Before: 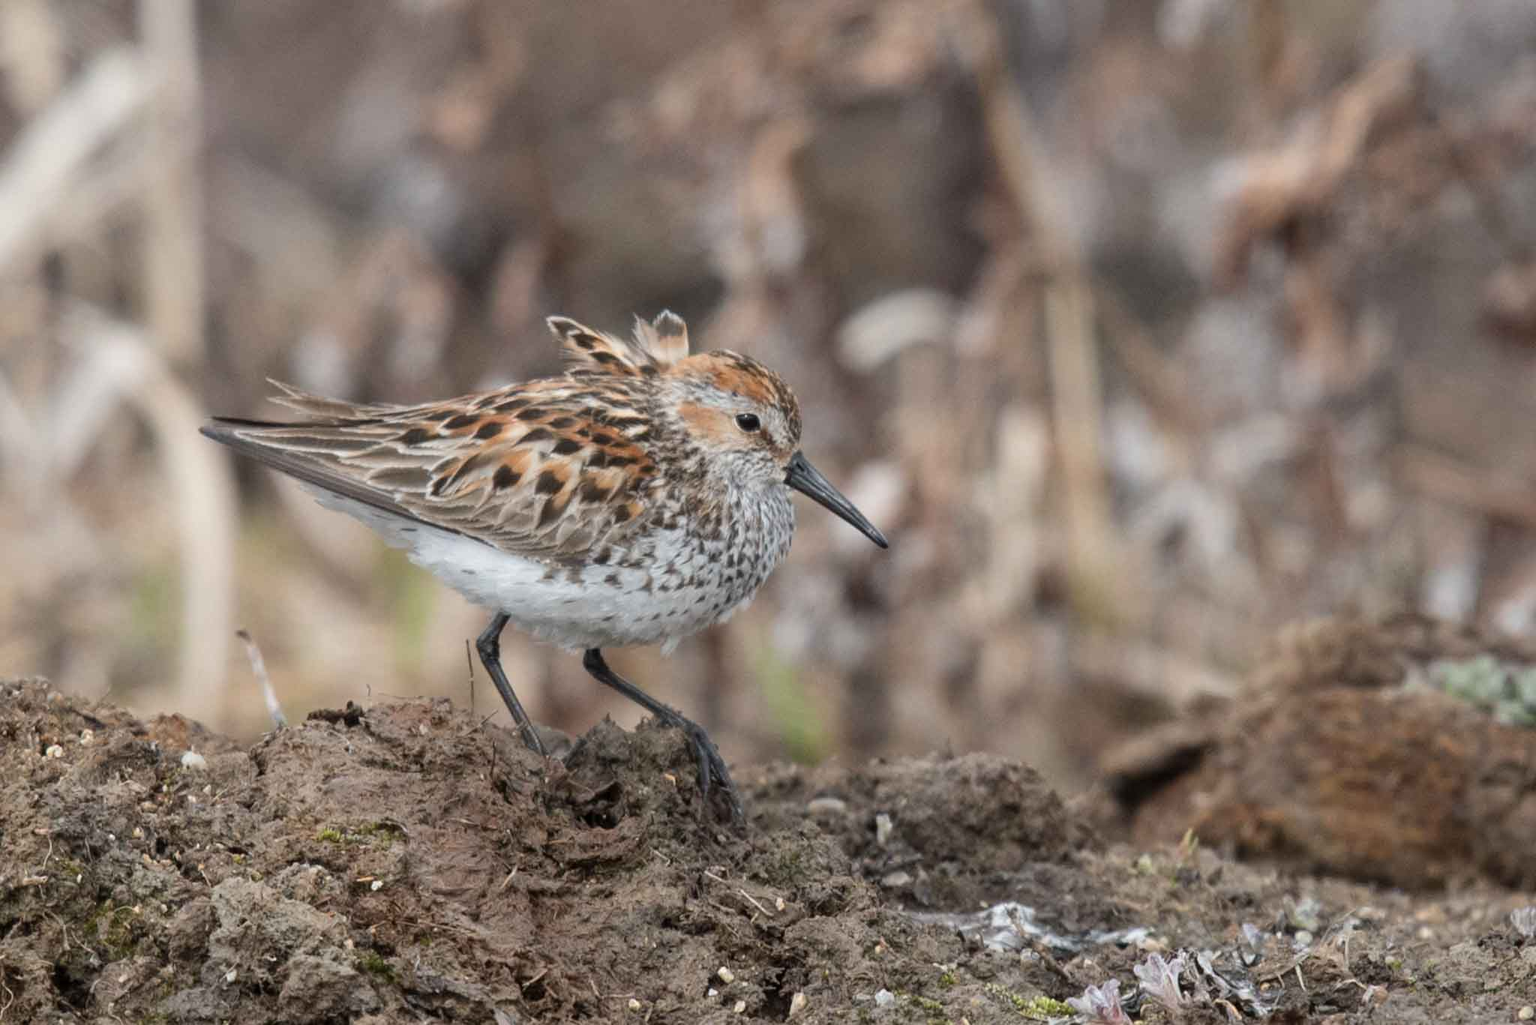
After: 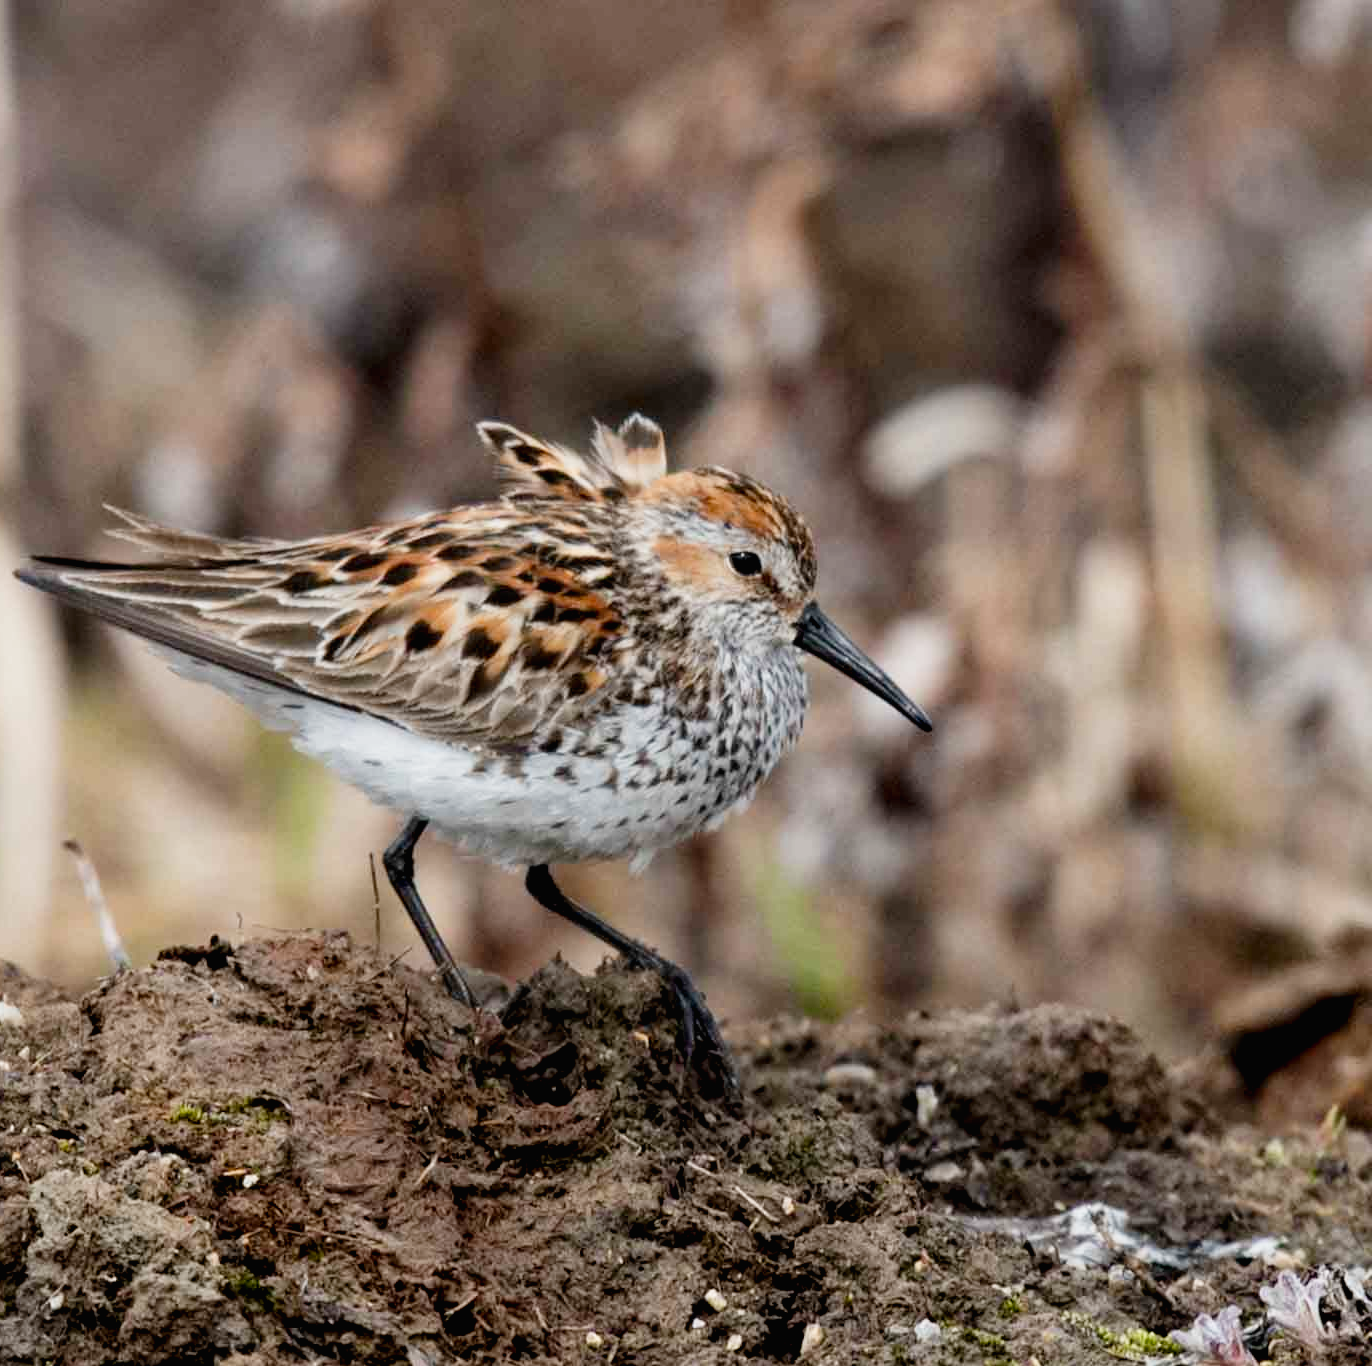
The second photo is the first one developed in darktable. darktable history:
exposure: black level correction 0.028, exposure -0.074 EV, compensate highlight preservation false
tone curve: curves: ch0 [(0, 0.011) (0.053, 0.026) (0.174, 0.115) (0.416, 0.417) (0.697, 0.758) (0.852, 0.902) (0.991, 0.981)]; ch1 [(0, 0) (0.264, 0.22) (0.407, 0.373) (0.463, 0.457) (0.492, 0.5) (0.512, 0.511) (0.54, 0.543) (0.585, 0.617) (0.659, 0.686) (0.78, 0.8) (1, 1)]; ch2 [(0, 0) (0.438, 0.449) (0.473, 0.469) (0.503, 0.5) (0.523, 0.534) (0.562, 0.591) (0.612, 0.627) (0.701, 0.707) (1, 1)], preserve colors none
crop and rotate: left 12.318%, right 20.677%
